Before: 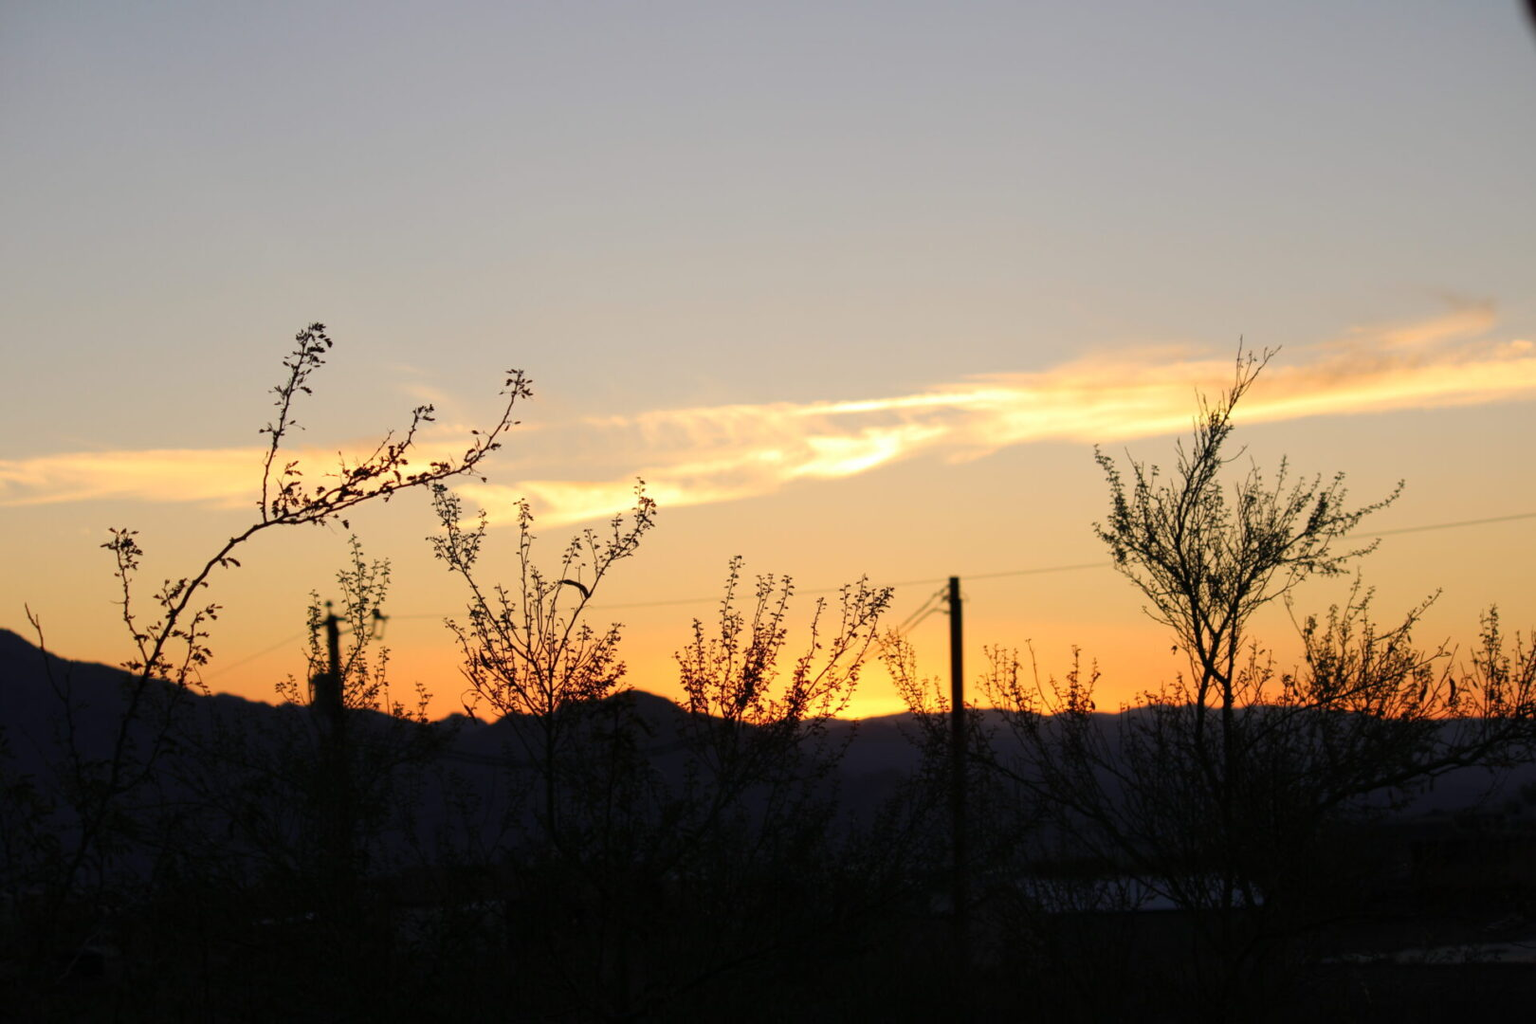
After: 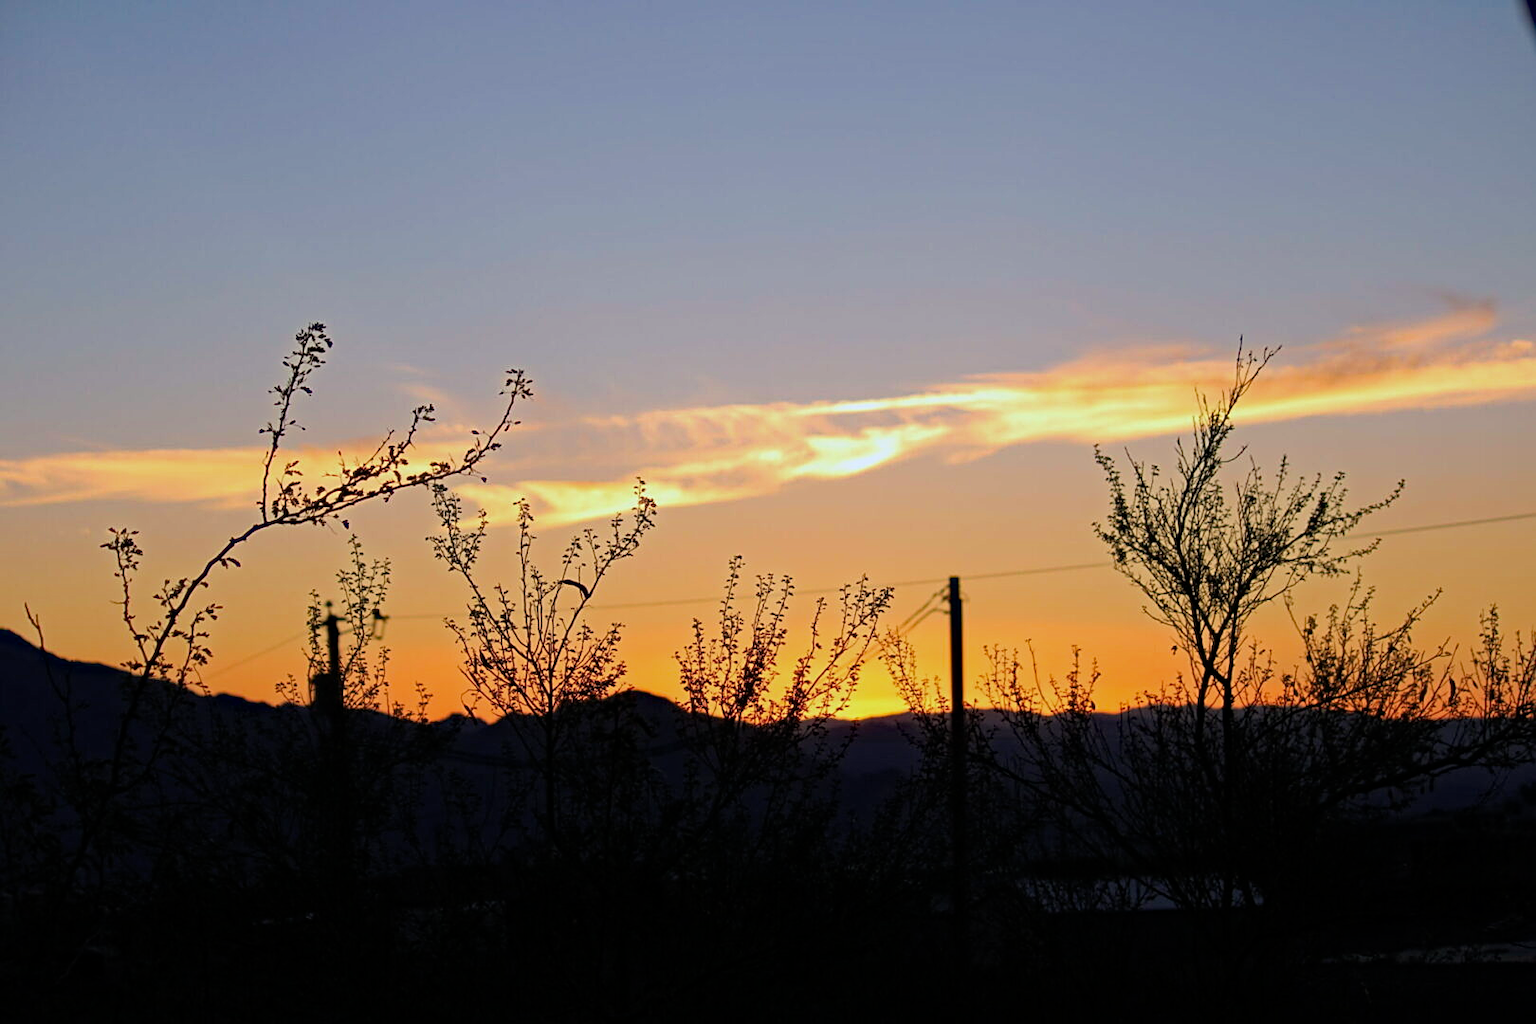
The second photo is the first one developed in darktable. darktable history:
sharpen: on, module defaults
haze removal: strength 0.5, distance 0.43, compatibility mode true, adaptive false
filmic rgb: black relative exposure -15 EV, white relative exposure 3 EV, threshold 6 EV, target black luminance 0%, hardness 9.27, latitude 99%, contrast 0.912, shadows ↔ highlights balance 0.505%, add noise in highlights 0, color science v3 (2019), use custom middle-gray values true, iterations of high-quality reconstruction 0, contrast in highlights soft, enable highlight reconstruction true
